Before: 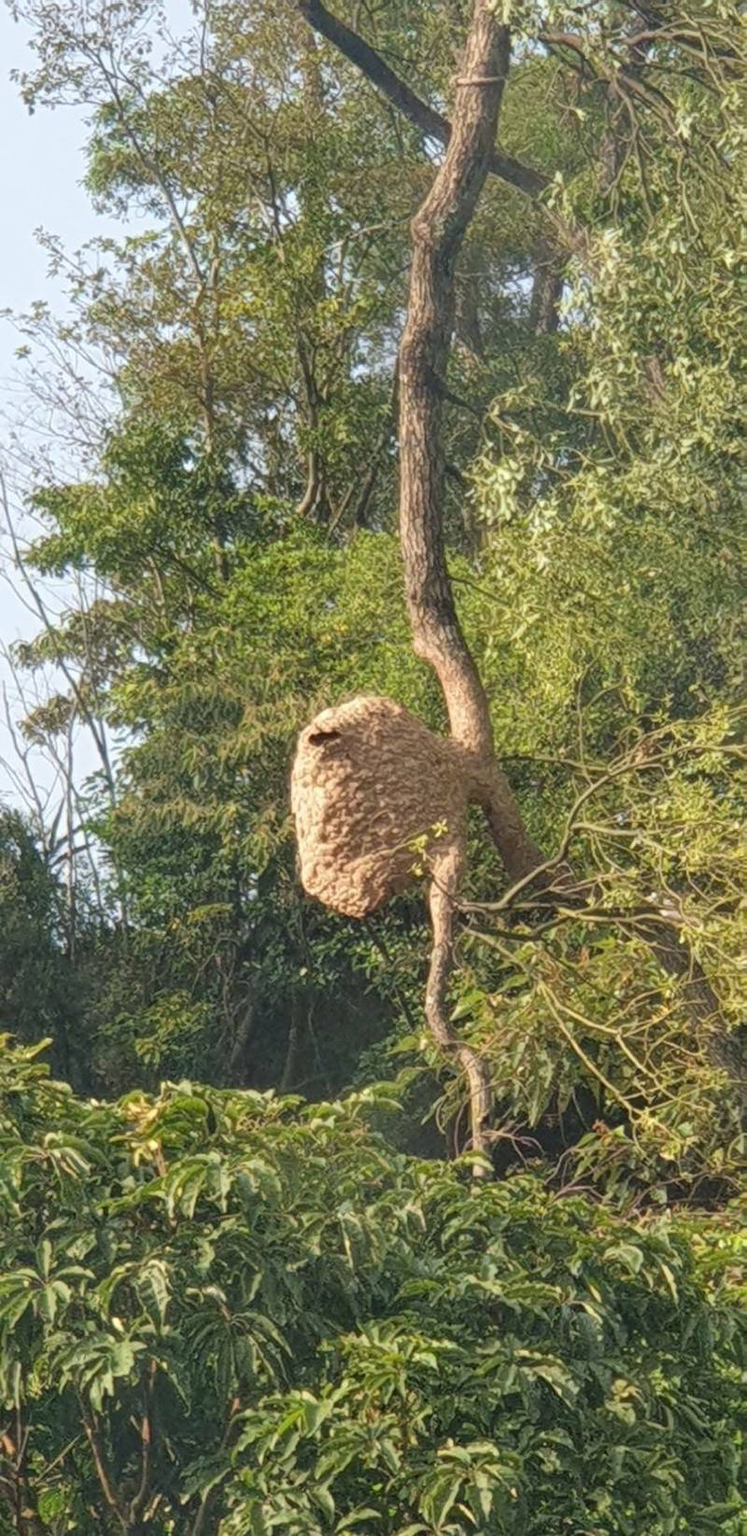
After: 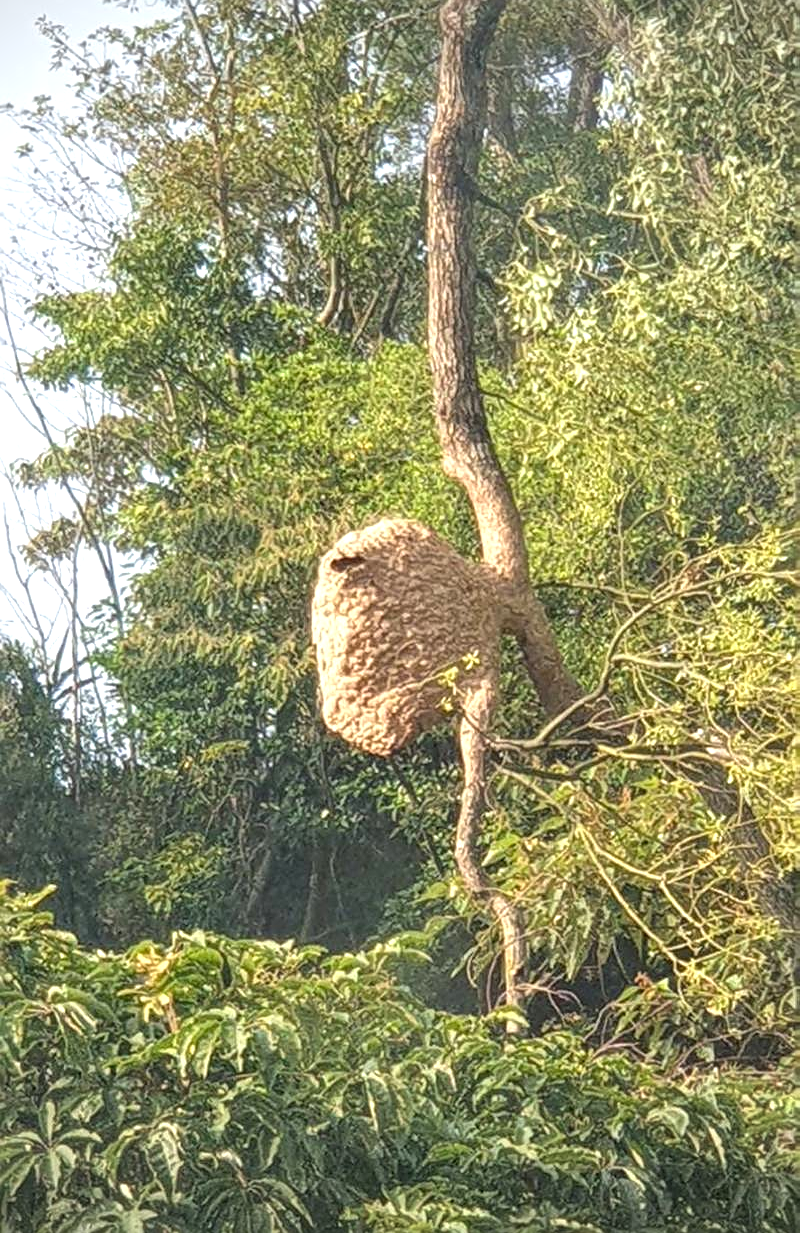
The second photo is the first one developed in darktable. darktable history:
vignetting: on, module defaults
exposure: exposure 0.661 EV, compensate highlight preservation false
crop: top 13.819%, bottom 11.169%
sharpen: on, module defaults
local contrast: detail 110%
